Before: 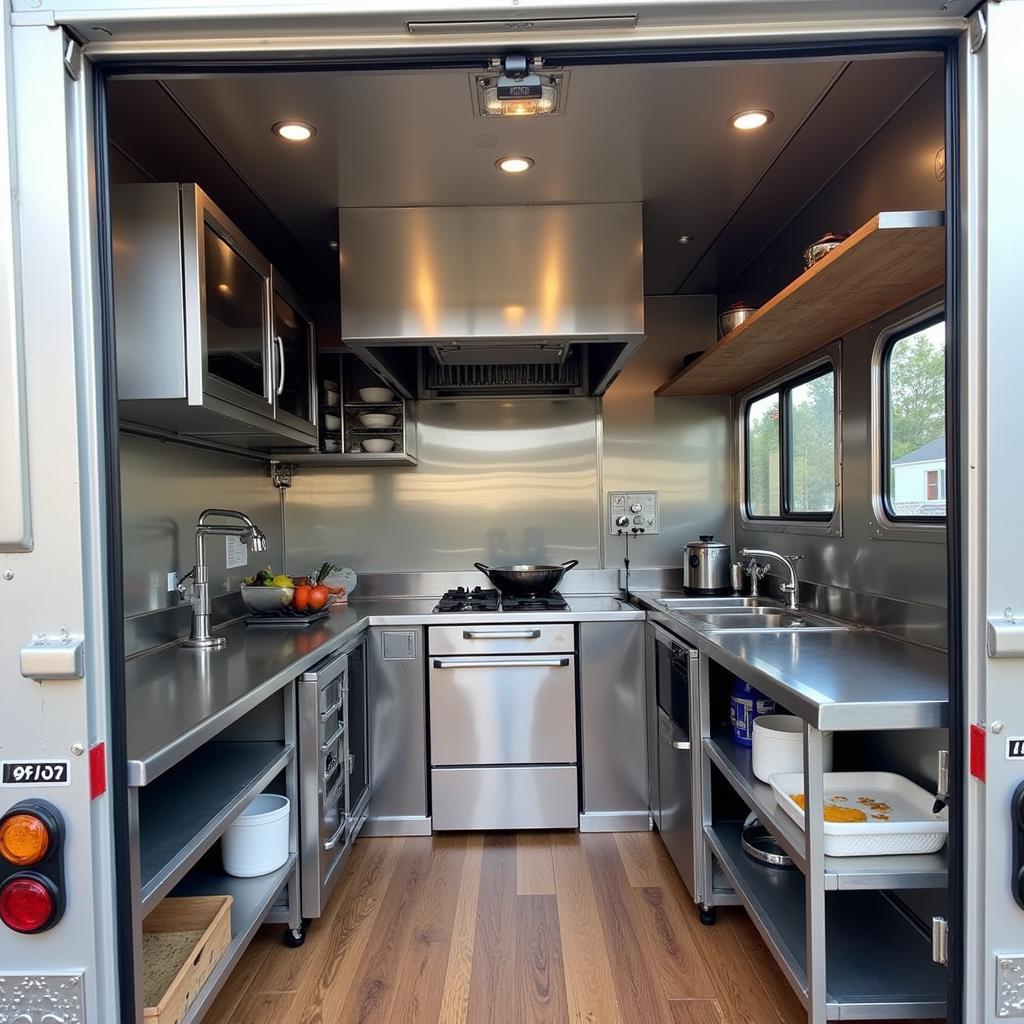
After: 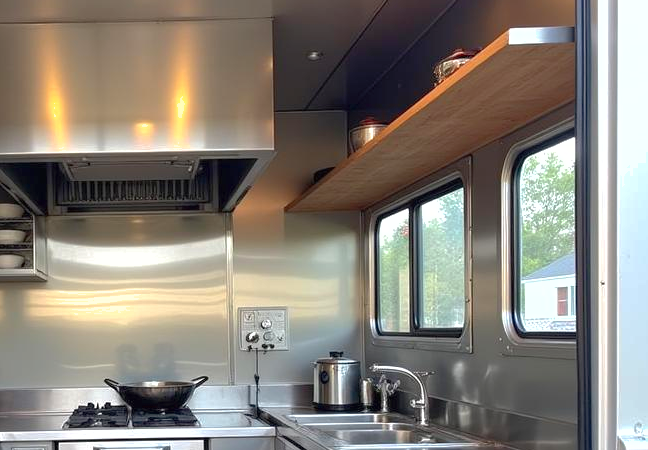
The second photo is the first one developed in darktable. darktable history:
exposure: black level correction 0, exposure 0.499 EV, compensate highlight preservation false
shadows and highlights: on, module defaults
crop: left 36.175%, top 18.02%, right 0.515%, bottom 38.031%
